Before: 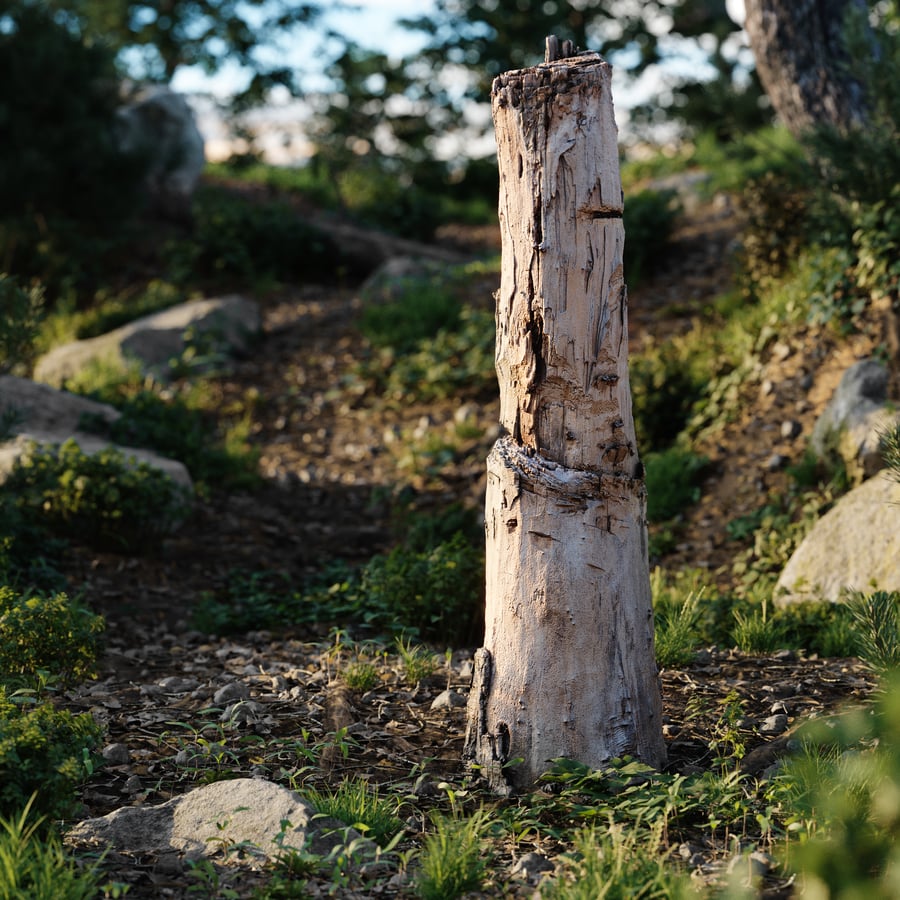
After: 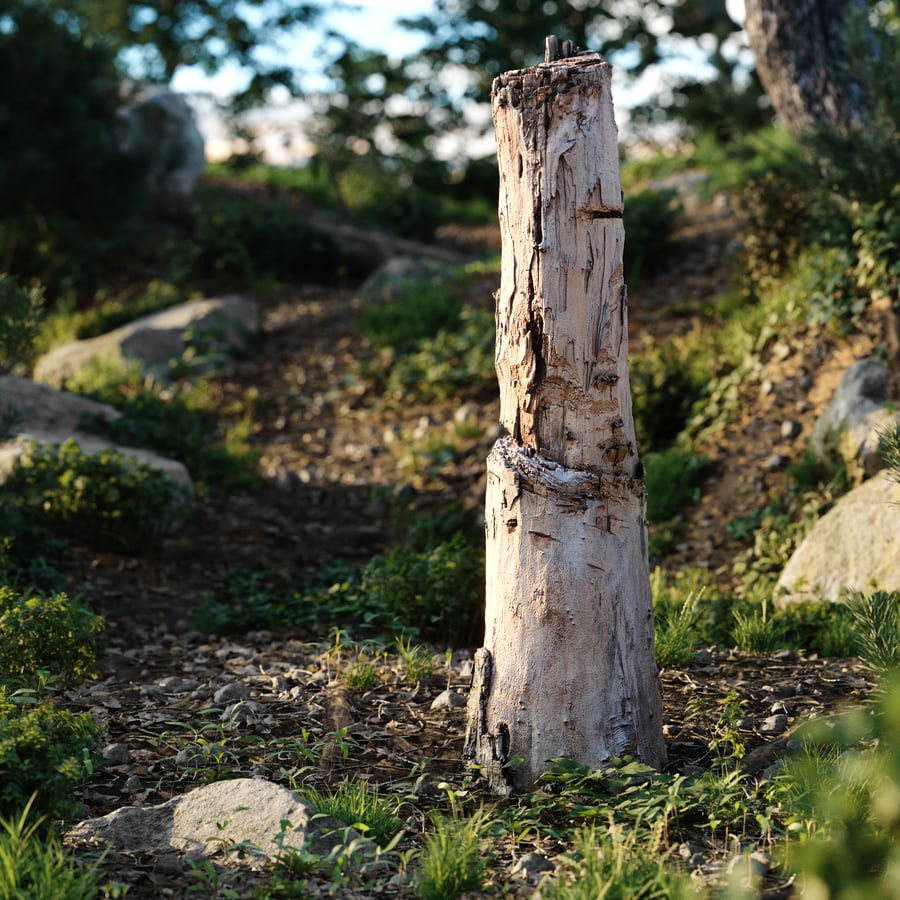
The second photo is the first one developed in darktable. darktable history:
exposure: exposure 0.228 EV, compensate exposure bias true, compensate highlight preservation false
